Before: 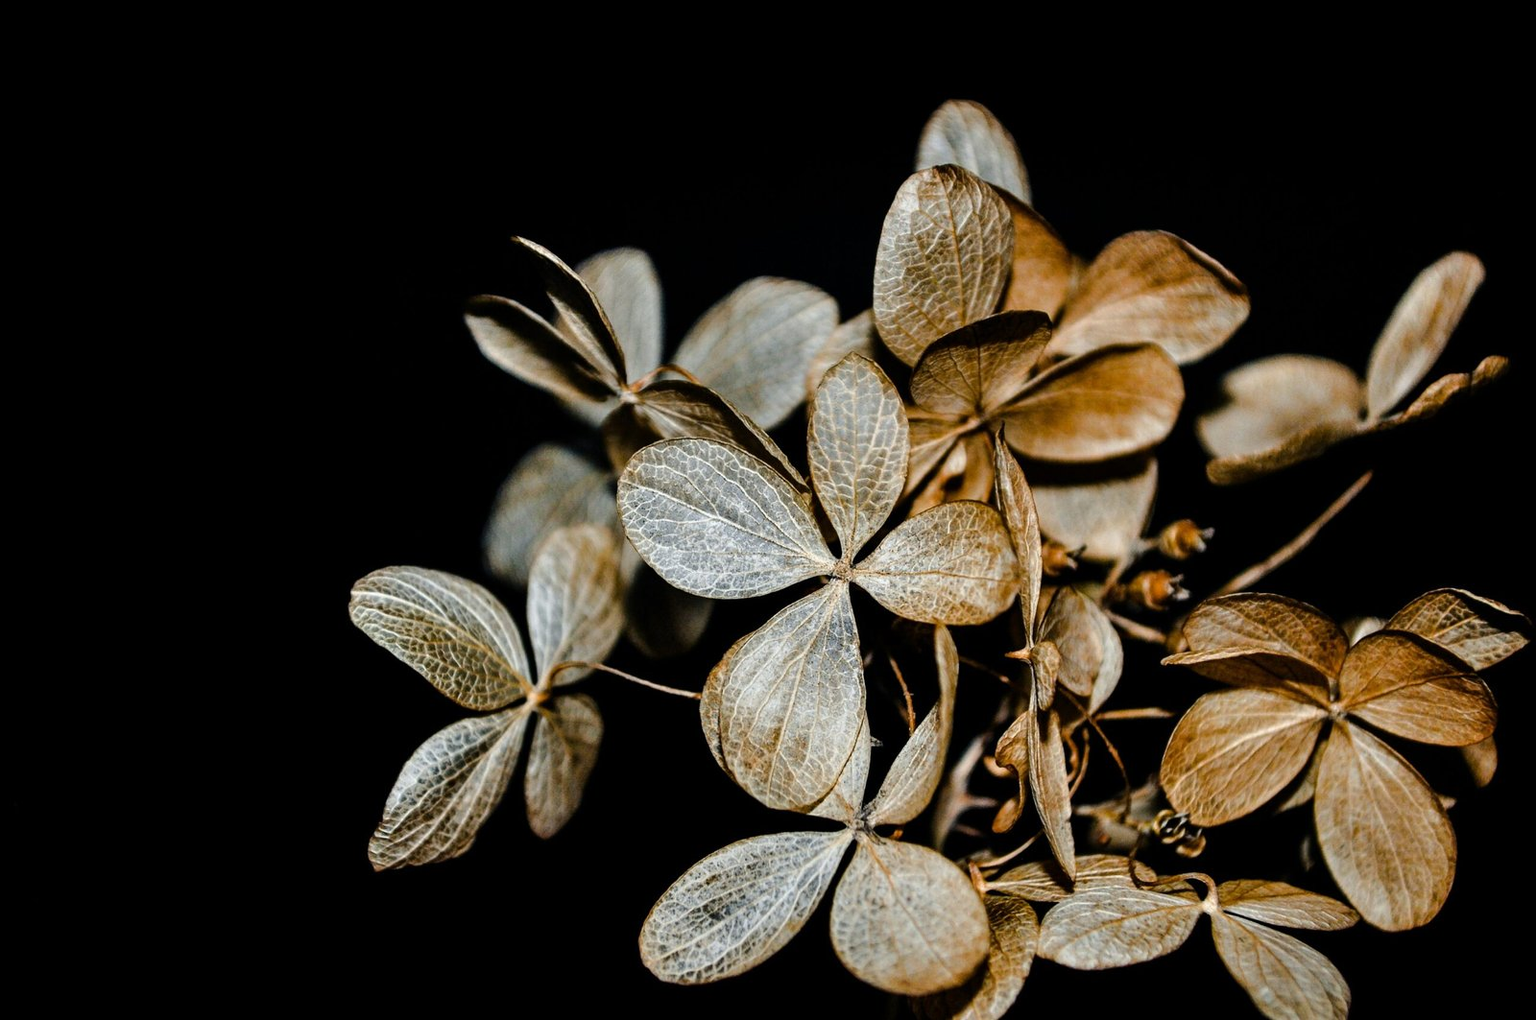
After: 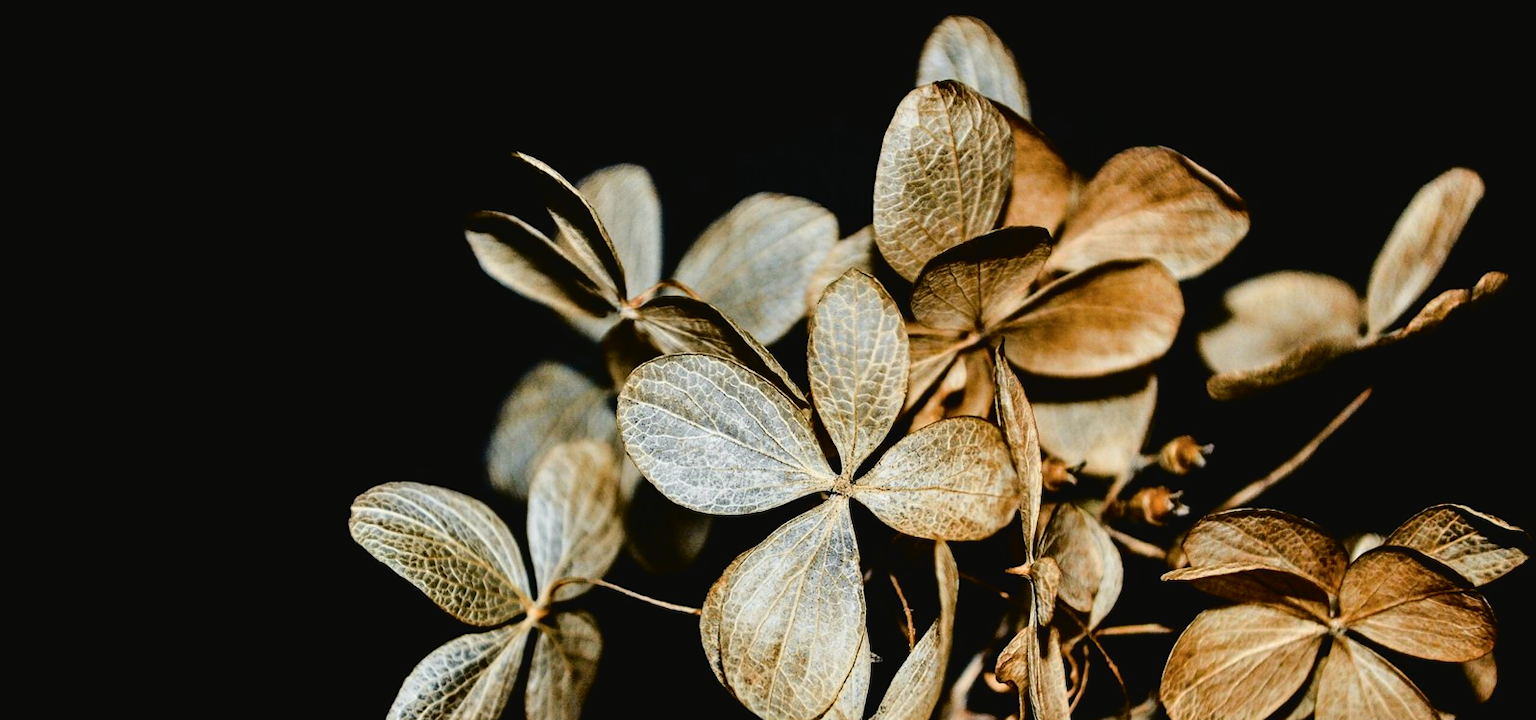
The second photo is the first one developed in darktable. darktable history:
crop and rotate: top 8.293%, bottom 20.996%
tone curve: curves: ch0 [(0.003, 0.029) (0.037, 0.036) (0.149, 0.117) (0.297, 0.318) (0.422, 0.474) (0.531, 0.6) (0.743, 0.809) (0.877, 0.901) (1, 0.98)]; ch1 [(0, 0) (0.305, 0.325) (0.453, 0.437) (0.482, 0.479) (0.501, 0.5) (0.506, 0.503) (0.567, 0.572) (0.605, 0.608) (0.668, 0.69) (1, 1)]; ch2 [(0, 0) (0.313, 0.306) (0.4, 0.399) (0.45, 0.48) (0.499, 0.502) (0.512, 0.523) (0.57, 0.595) (0.653, 0.662) (1, 1)], color space Lab, independent channels, preserve colors none
